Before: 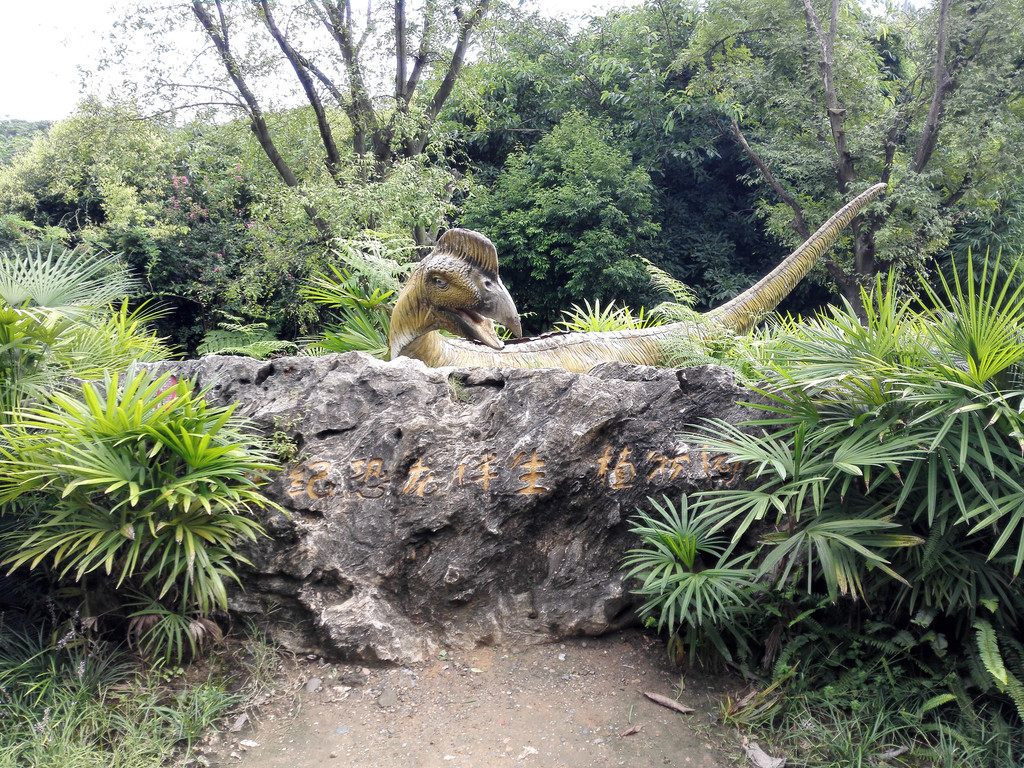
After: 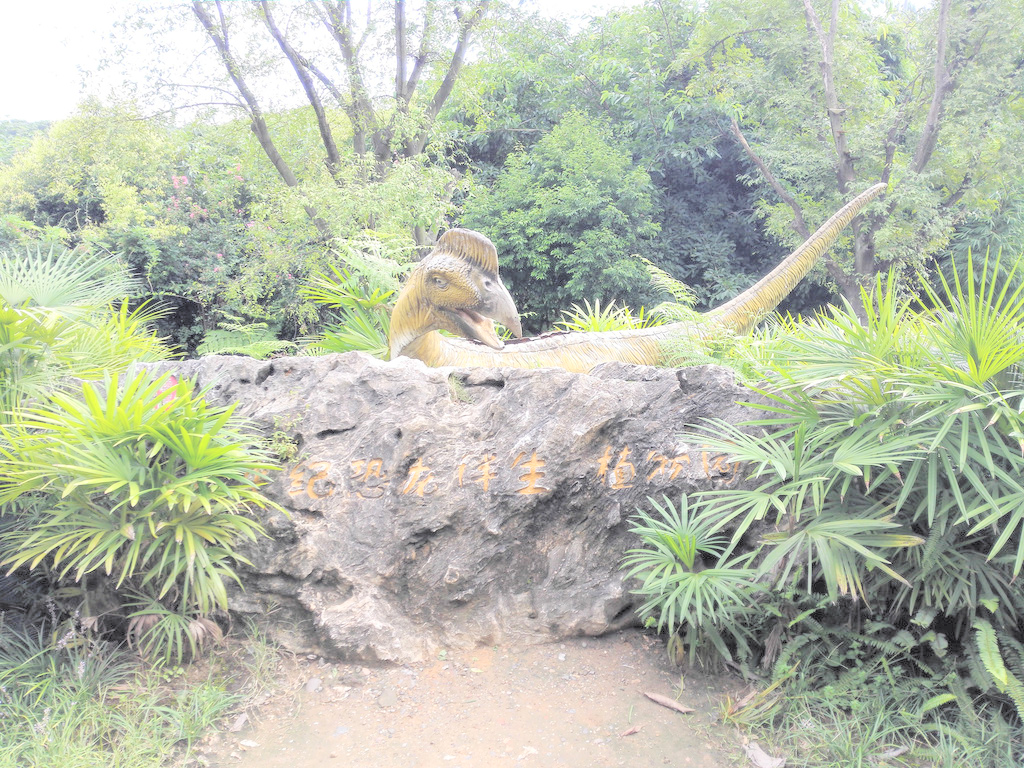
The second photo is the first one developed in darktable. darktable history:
contrast brightness saturation: brightness 0.991
